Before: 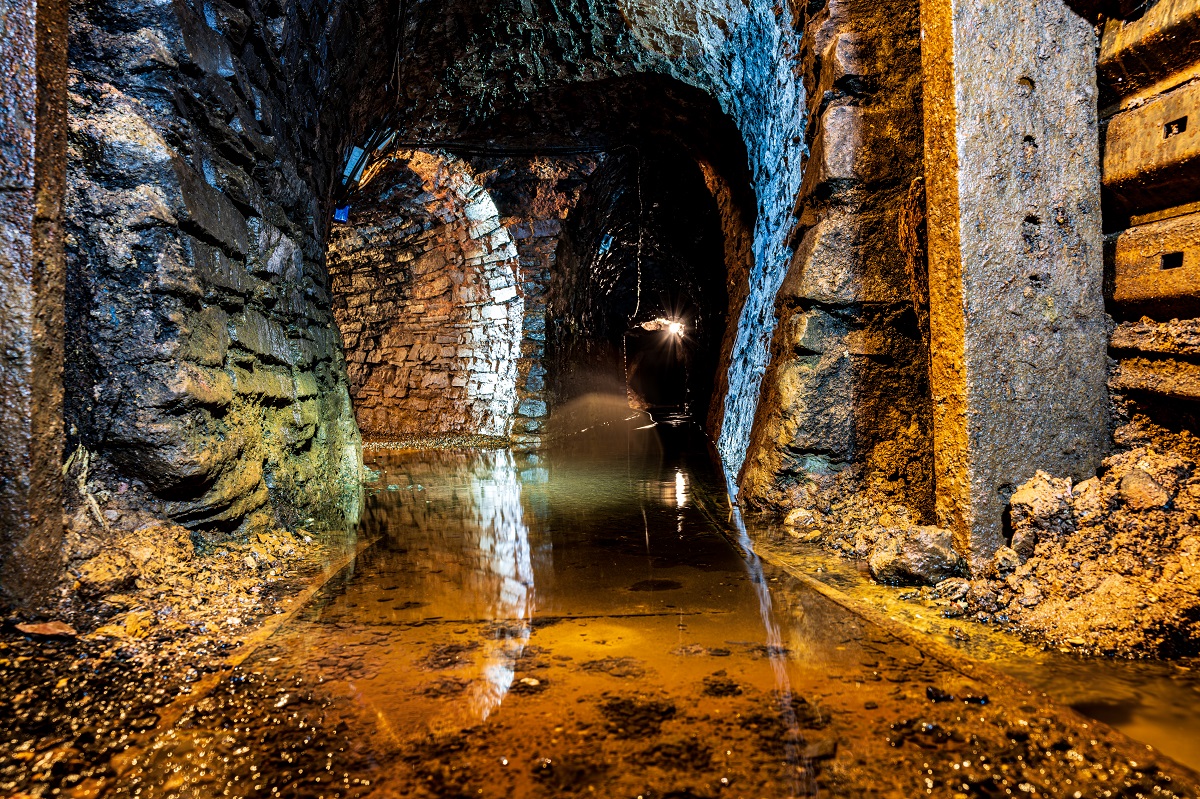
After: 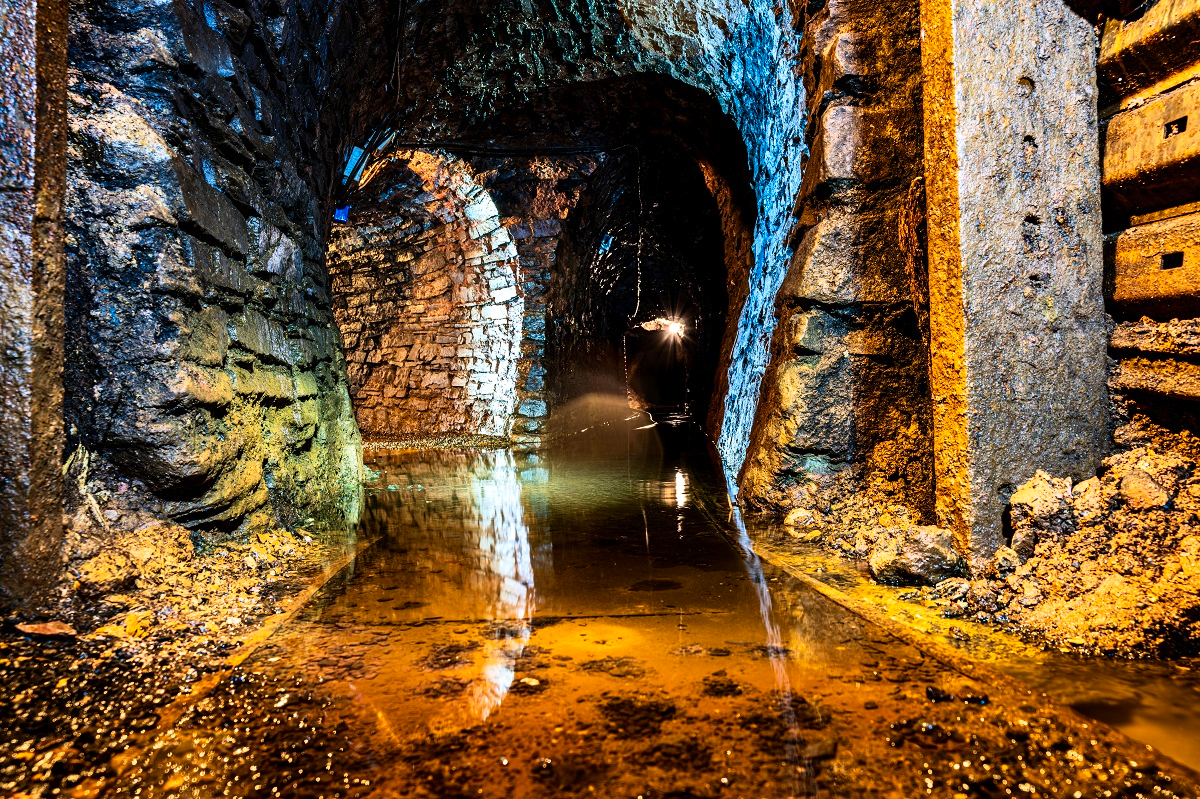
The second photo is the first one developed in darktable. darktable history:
levels: mode automatic, levels [0.016, 0.492, 0.969]
contrast brightness saturation: contrast 0.228, brightness 0.099, saturation 0.294
color zones: curves: ch1 [(0, 0.469) (0.01, 0.469) (0.12, 0.446) (0.248, 0.469) (0.5, 0.5) (0.748, 0.5) (0.99, 0.469) (1, 0.469)]
